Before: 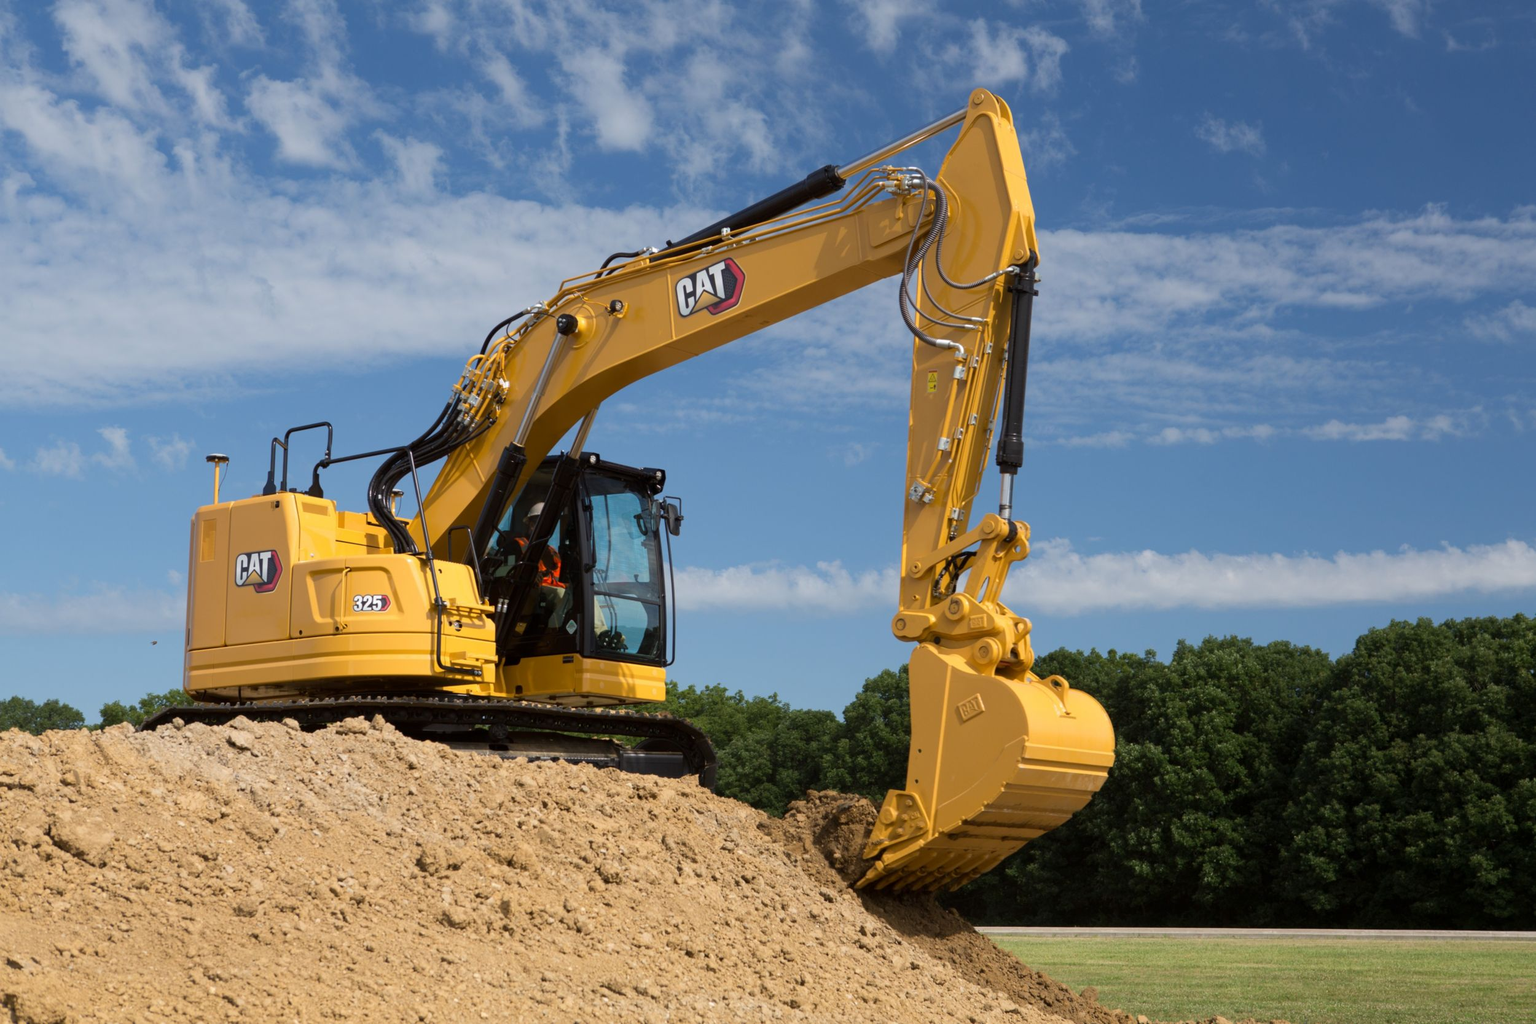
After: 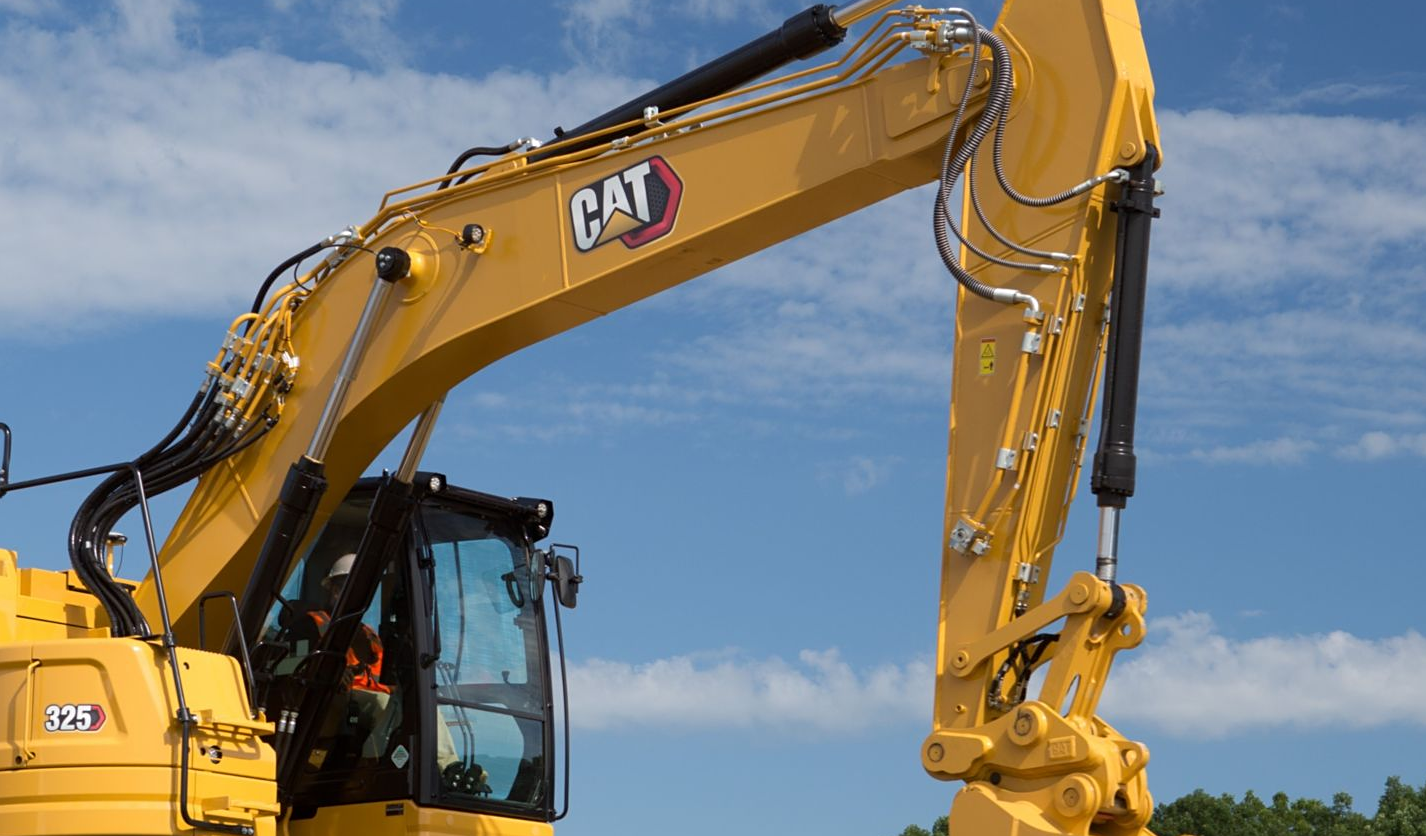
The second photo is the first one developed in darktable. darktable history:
crop: left 21.201%, top 15.86%, right 21.756%, bottom 33.952%
sharpen: amount 0.202
